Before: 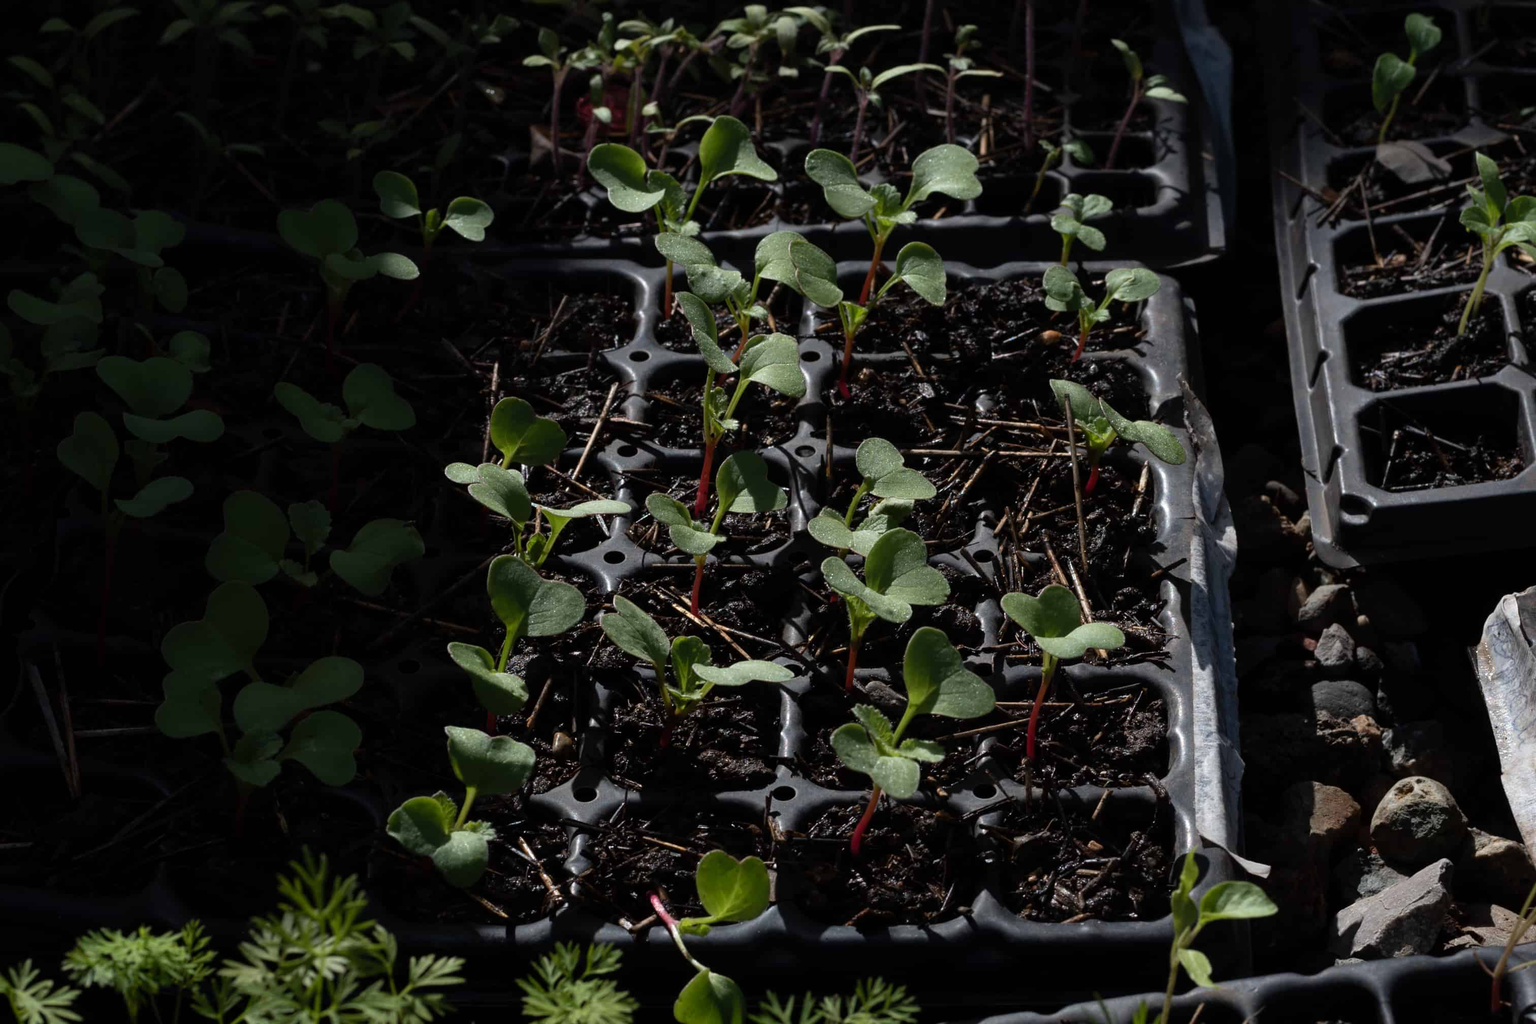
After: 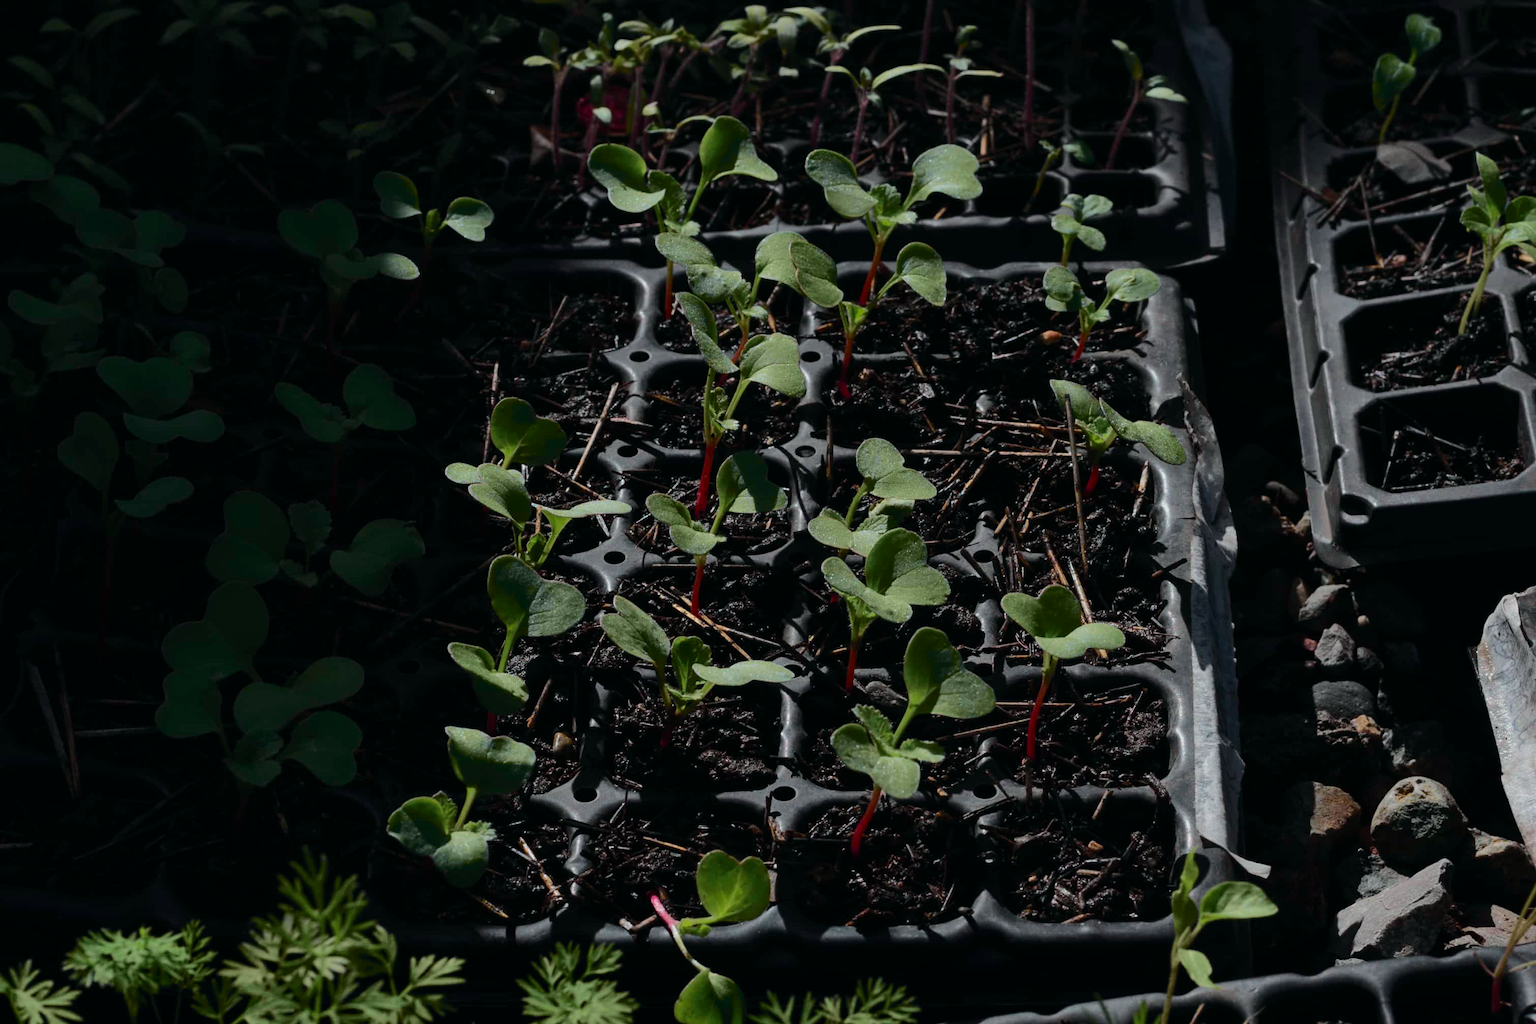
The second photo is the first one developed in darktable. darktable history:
tone curve: curves: ch0 [(0, 0.003) (0.211, 0.174) (0.482, 0.519) (0.843, 0.821) (0.992, 0.971)]; ch1 [(0, 0) (0.276, 0.206) (0.393, 0.364) (0.482, 0.477) (0.506, 0.5) (0.523, 0.523) (0.572, 0.592) (0.635, 0.665) (0.695, 0.759) (1, 1)]; ch2 [(0, 0) (0.438, 0.456) (0.498, 0.497) (0.536, 0.527) (0.562, 0.584) (0.619, 0.602) (0.698, 0.698) (1, 1)], color space Lab, independent channels, preserve colors none
shadows and highlights: radius 120.37, shadows 21.54, white point adjustment -9.53, highlights -14.3, soften with gaussian
